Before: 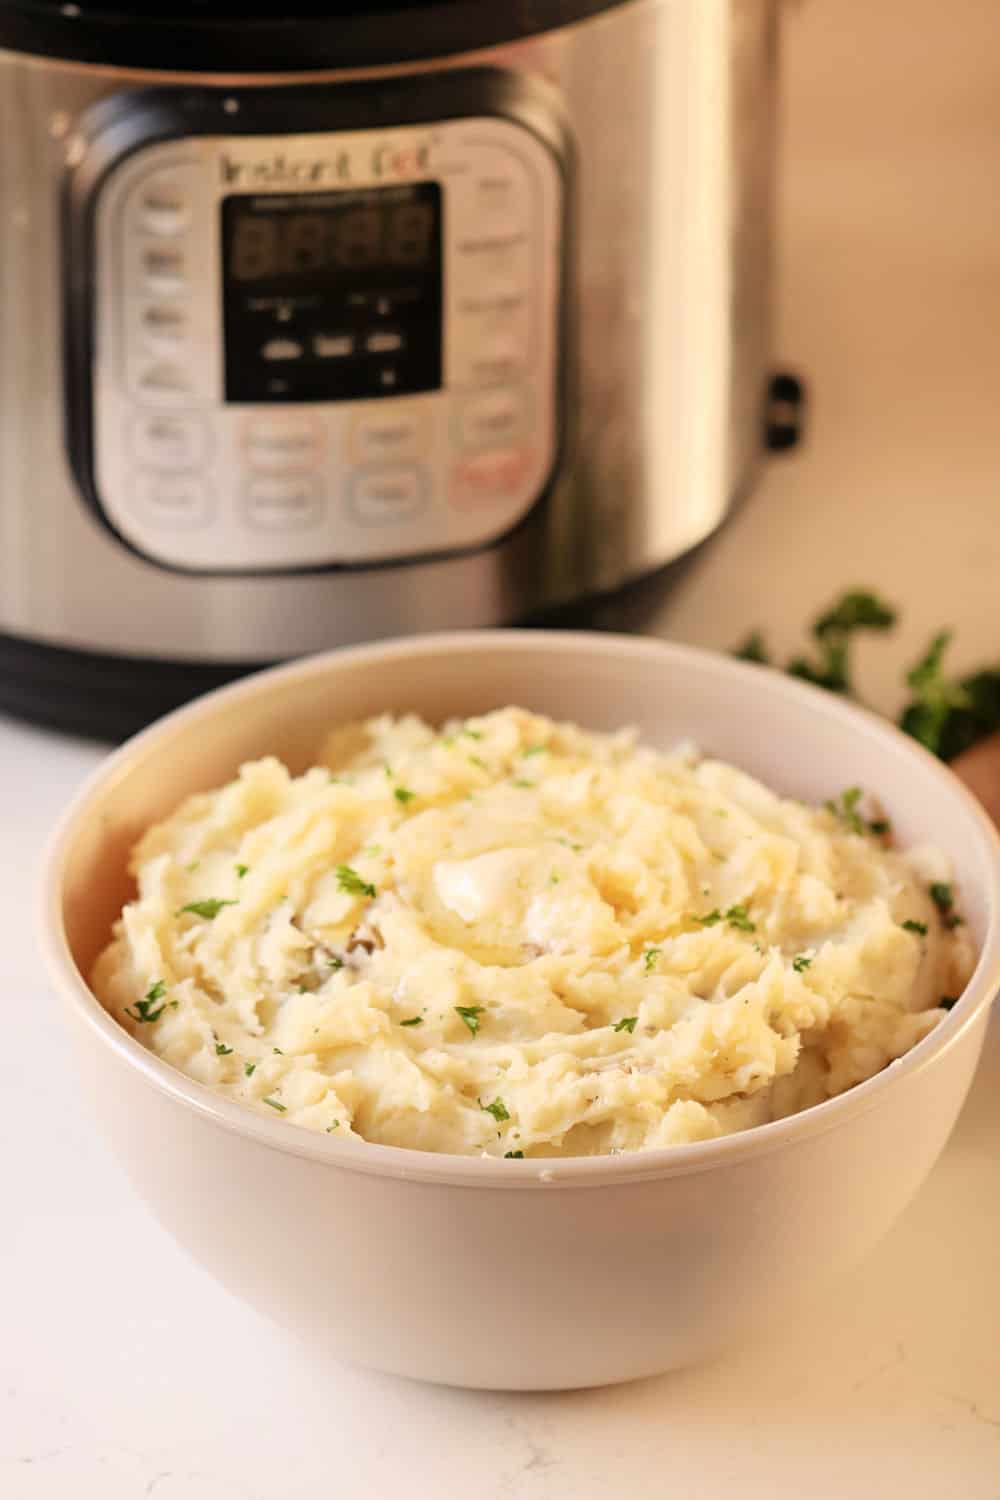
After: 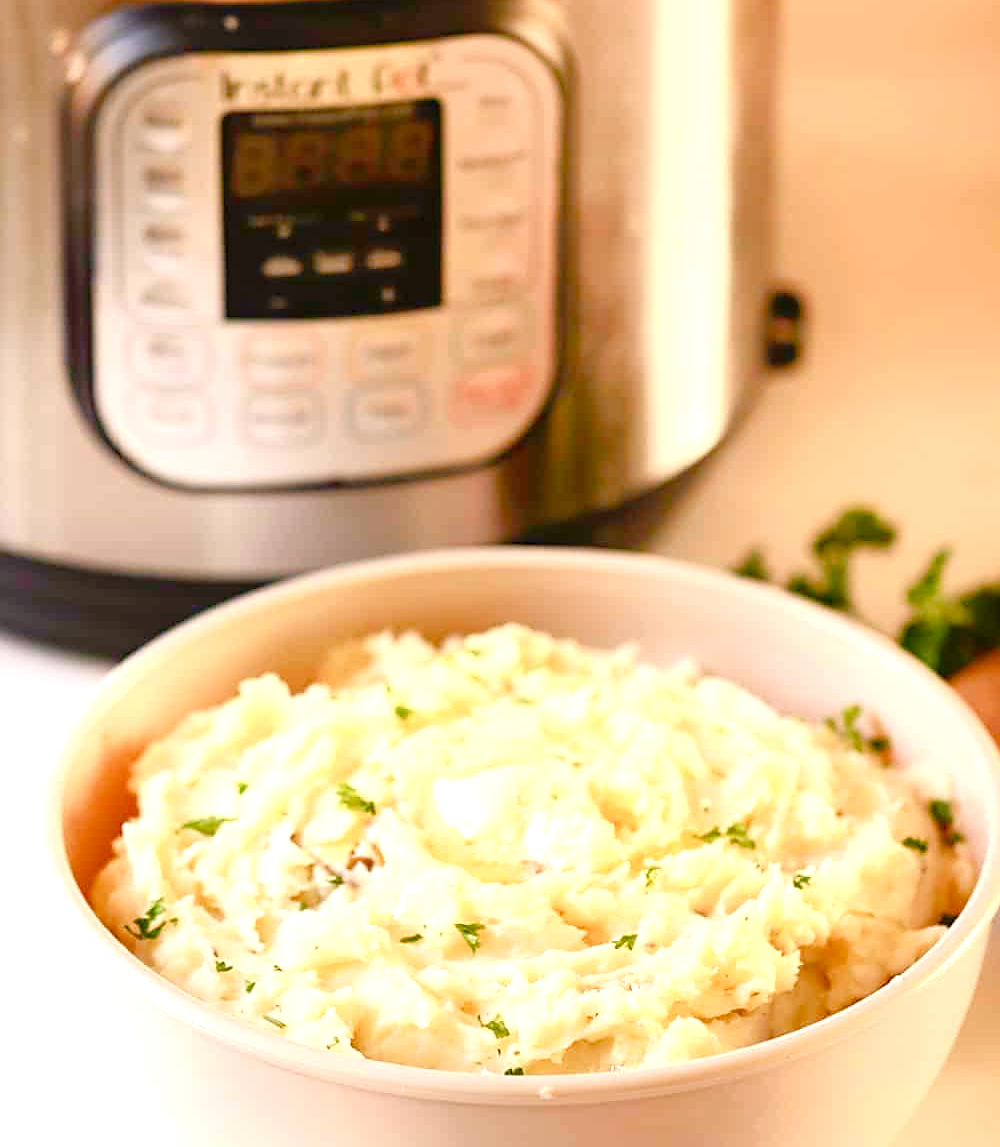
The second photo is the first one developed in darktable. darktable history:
levels: levels [0, 0.397, 0.955]
sharpen: radius 1.908, amount 0.41, threshold 1.625
color balance rgb: highlights gain › chroma 0.259%, highlights gain › hue 332.65°, perceptual saturation grading › global saturation 20%, perceptual saturation grading › highlights -49.578%, perceptual saturation grading › shadows 25.768%, perceptual brilliance grading › global brilliance 14.798%, perceptual brilliance grading › shadows -34.464%, global vibrance 23.763%
crop: top 5.576%, bottom 17.892%
